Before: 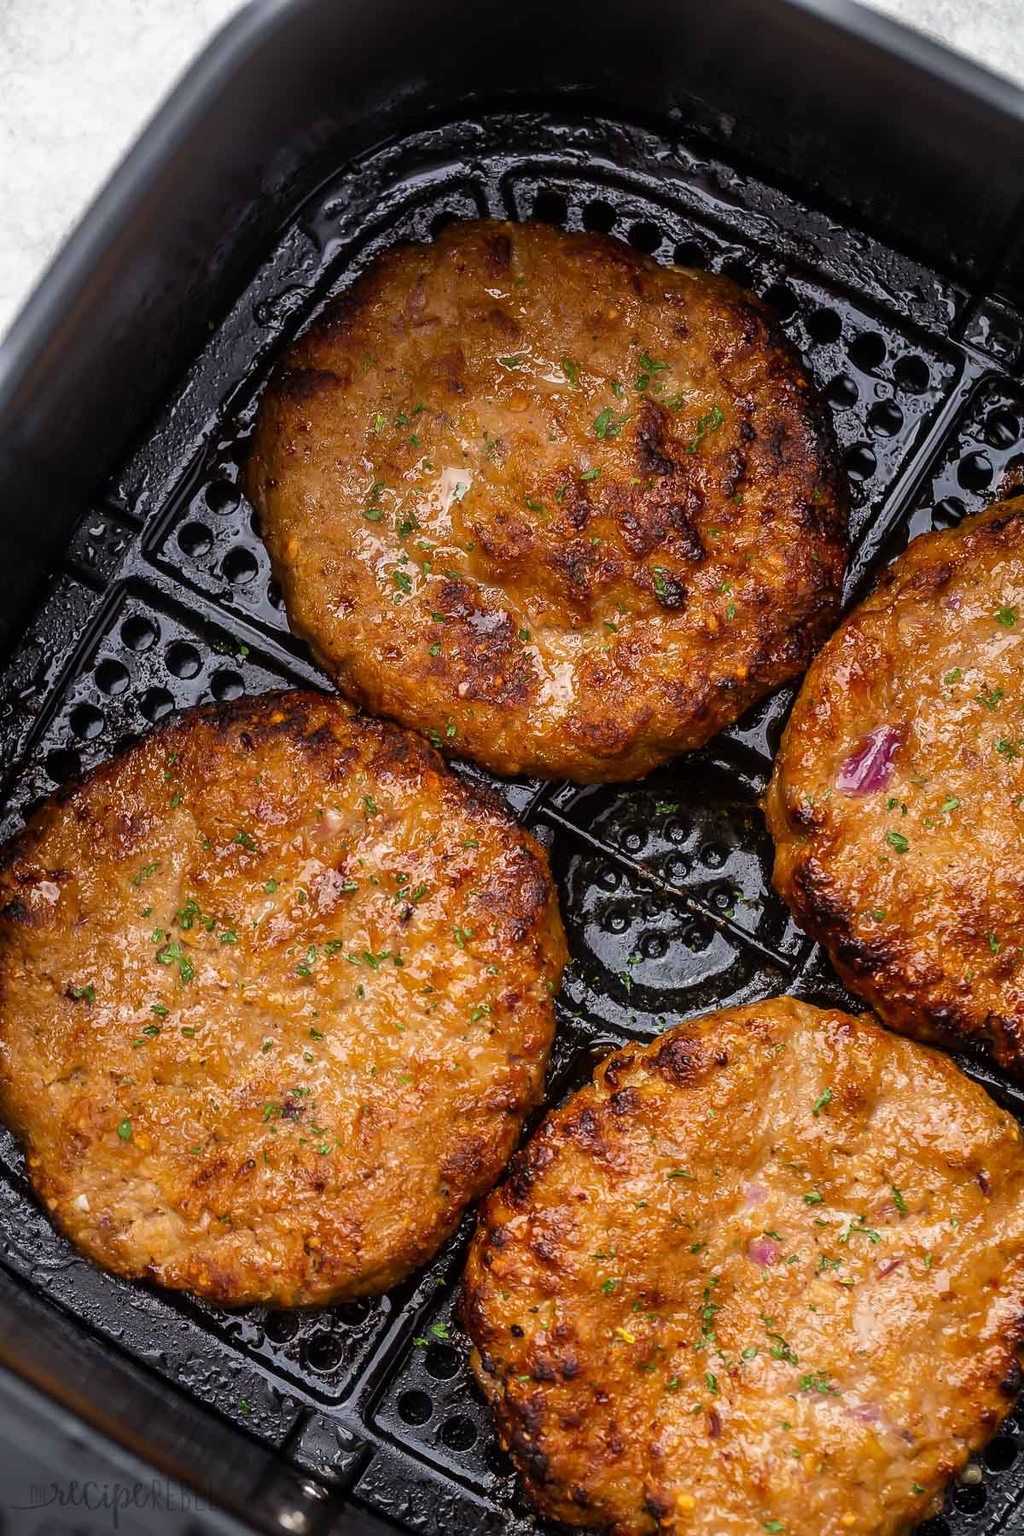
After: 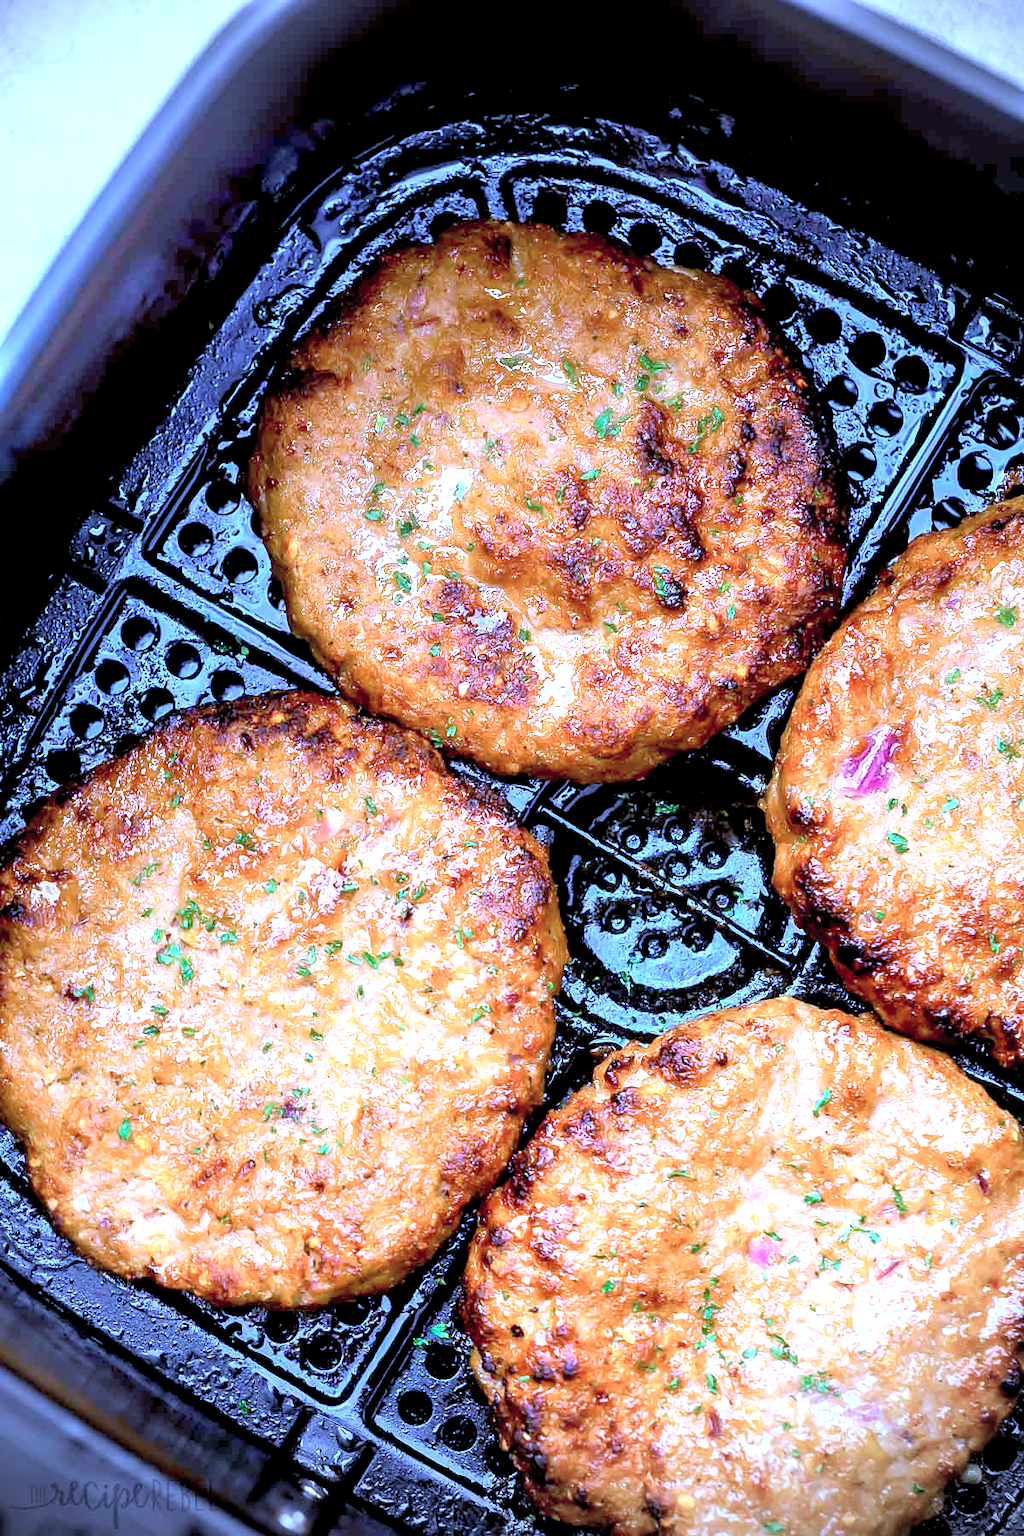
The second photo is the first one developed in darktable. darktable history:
exposure: black level correction 0.008, exposure 1.416 EV, compensate exposure bias true, compensate highlight preservation false
vignetting: fall-off radius 45.18%, brightness -0.857
contrast brightness saturation: brightness 0.135
color calibration: illuminant custom, x 0.459, y 0.429, temperature 2609.04 K
